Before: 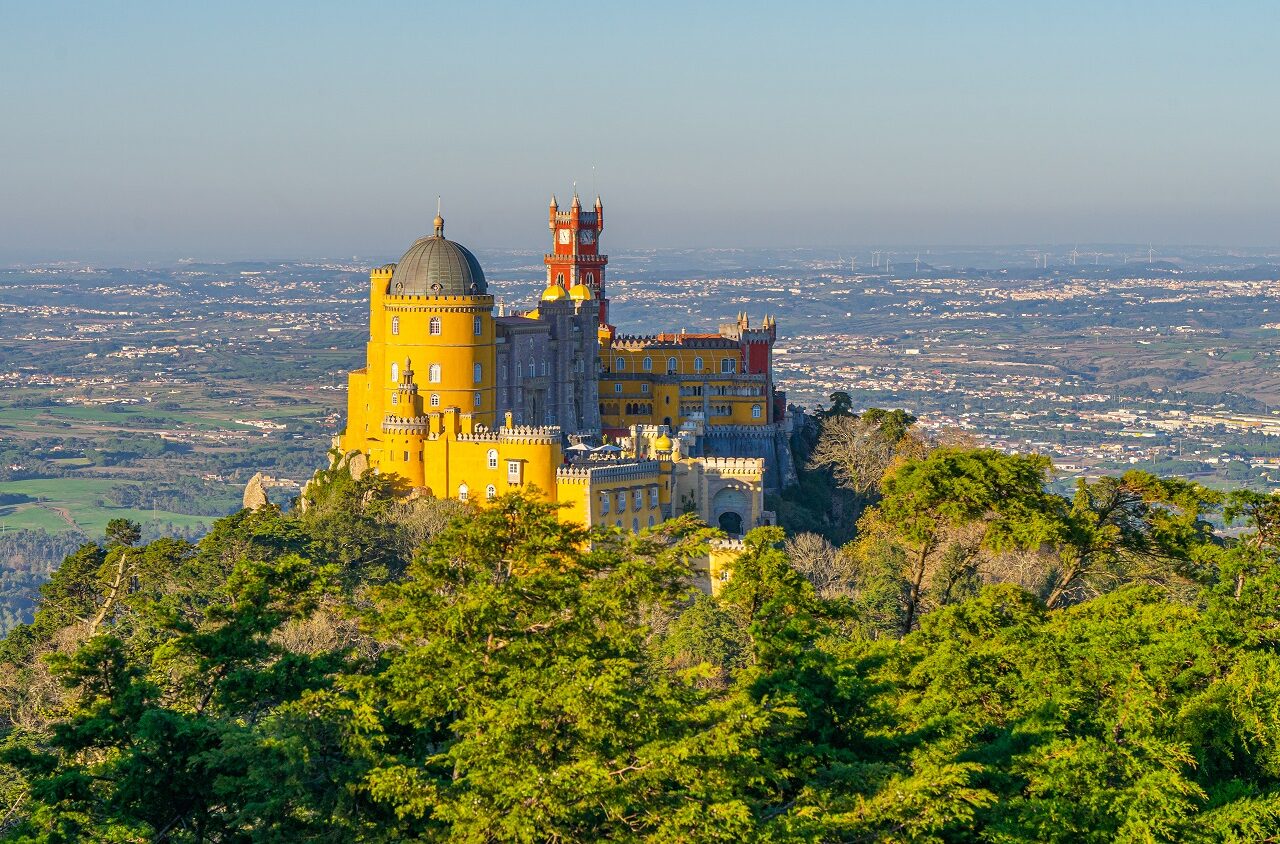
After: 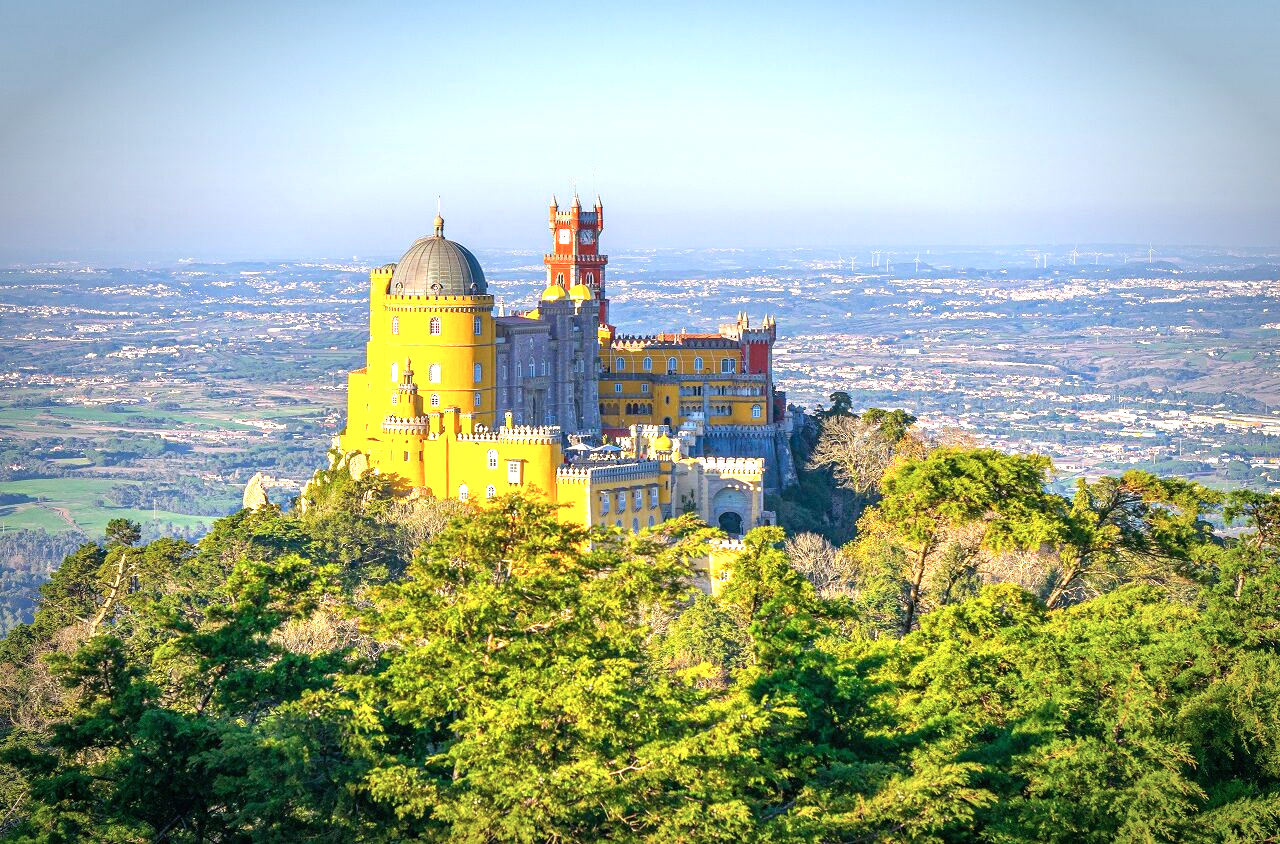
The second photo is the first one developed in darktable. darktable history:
vignetting: fall-off start 70.97%, brightness -0.584, saturation -0.118, width/height ratio 1.333
color calibration: illuminant as shot in camera, x 0.358, y 0.373, temperature 4628.91 K
exposure: black level correction 0, exposure 1.125 EV, compensate exposure bias true, compensate highlight preservation false
